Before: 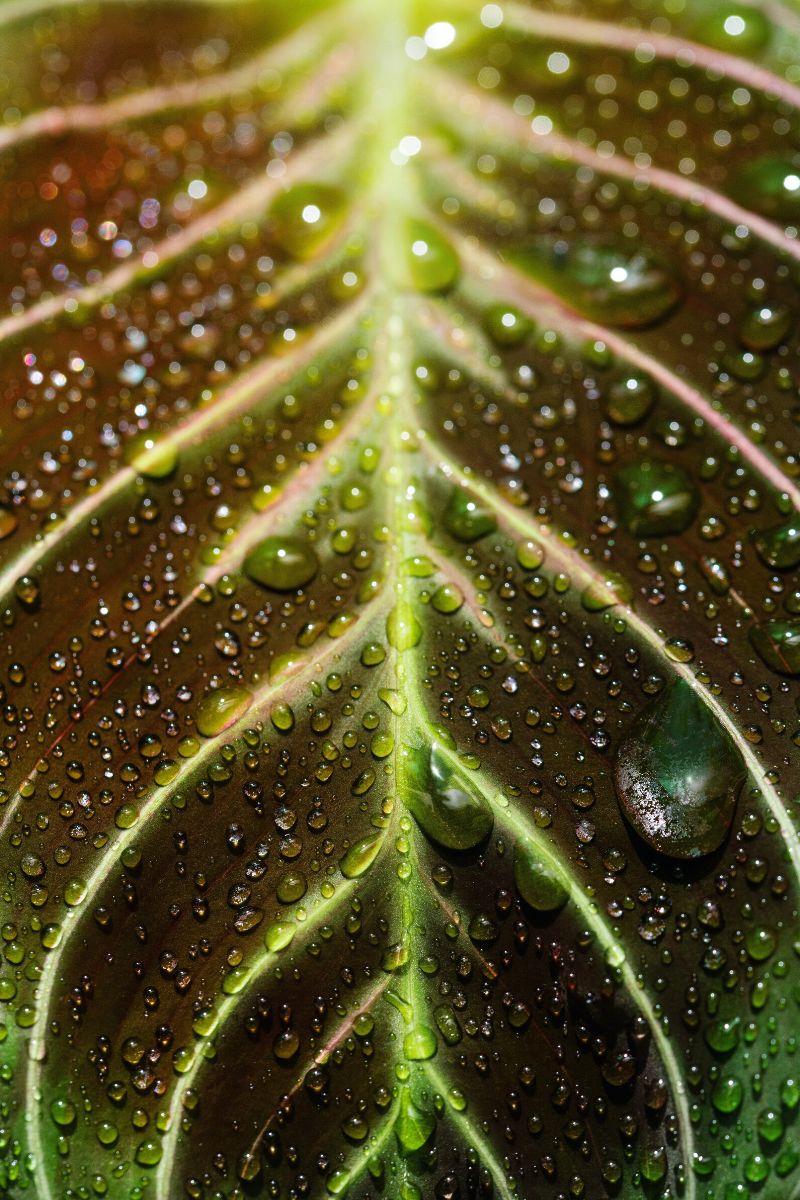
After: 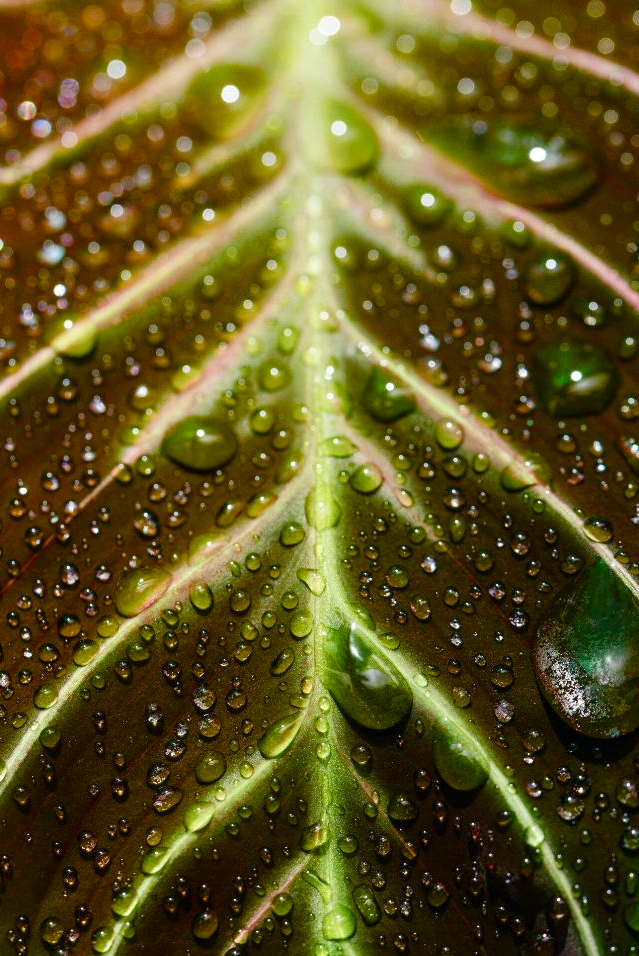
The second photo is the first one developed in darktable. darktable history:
crop and rotate: left 10.195%, top 10.064%, right 9.829%, bottom 10.262%
color balance rgb: linear chroma grading › global chroma 9.68%, perceptual saturation grading › global saturation 20%, perceptual saturation grading › highlights -50.393%, perceptual saturation grading › shadows 30.568%, global vibrance 14.175%
